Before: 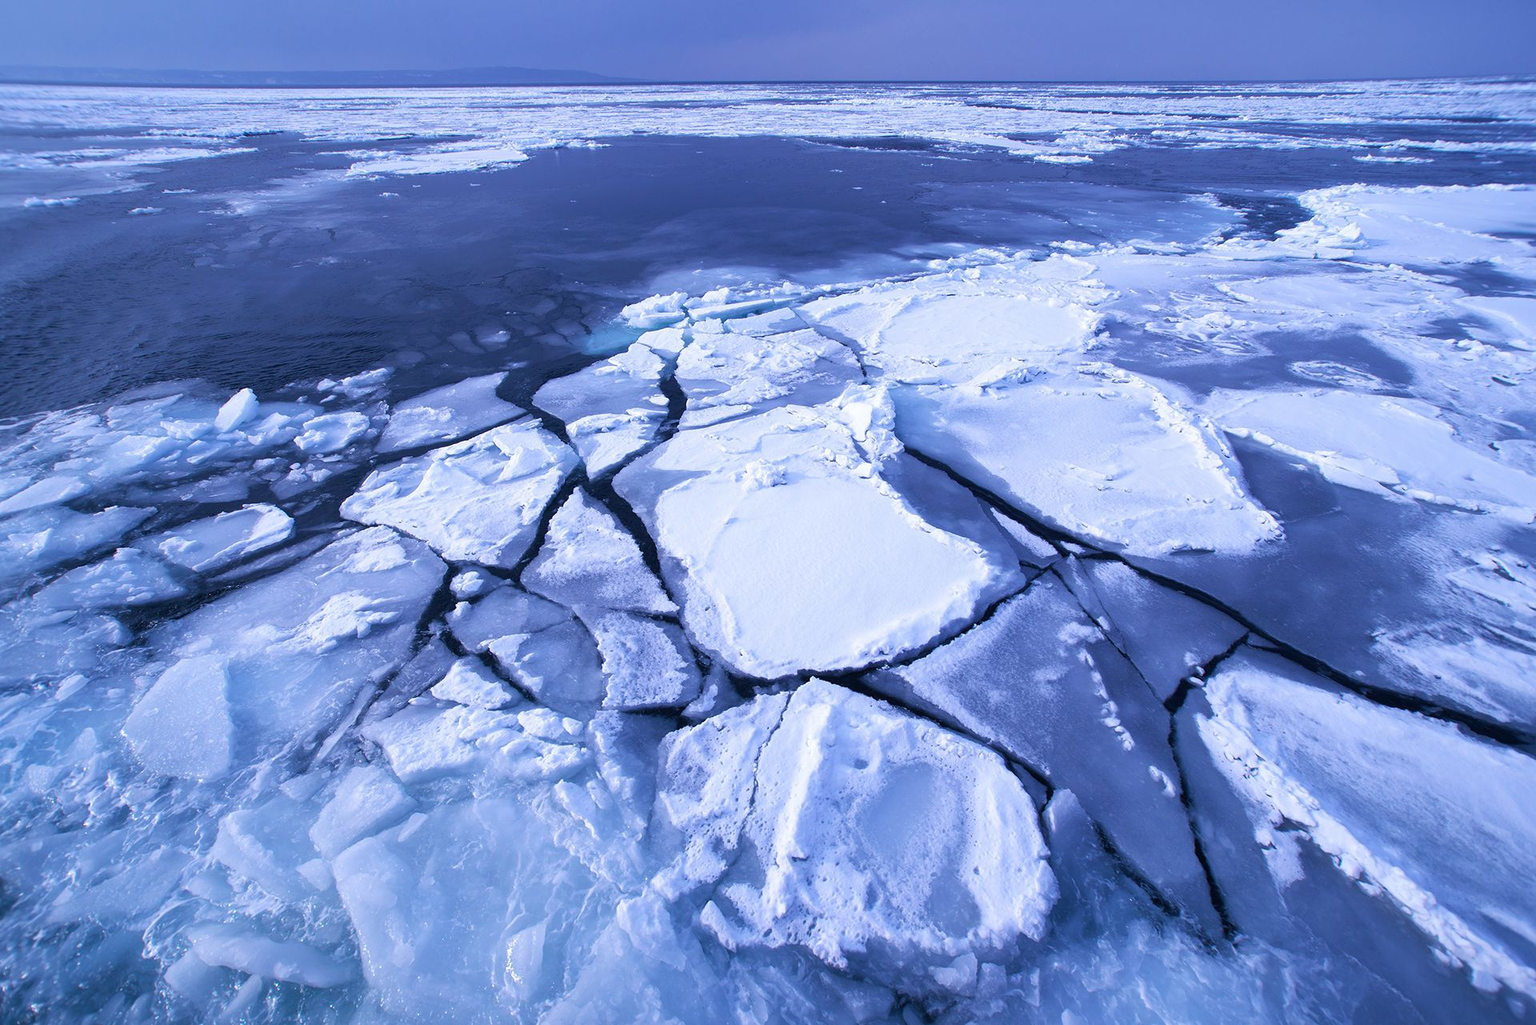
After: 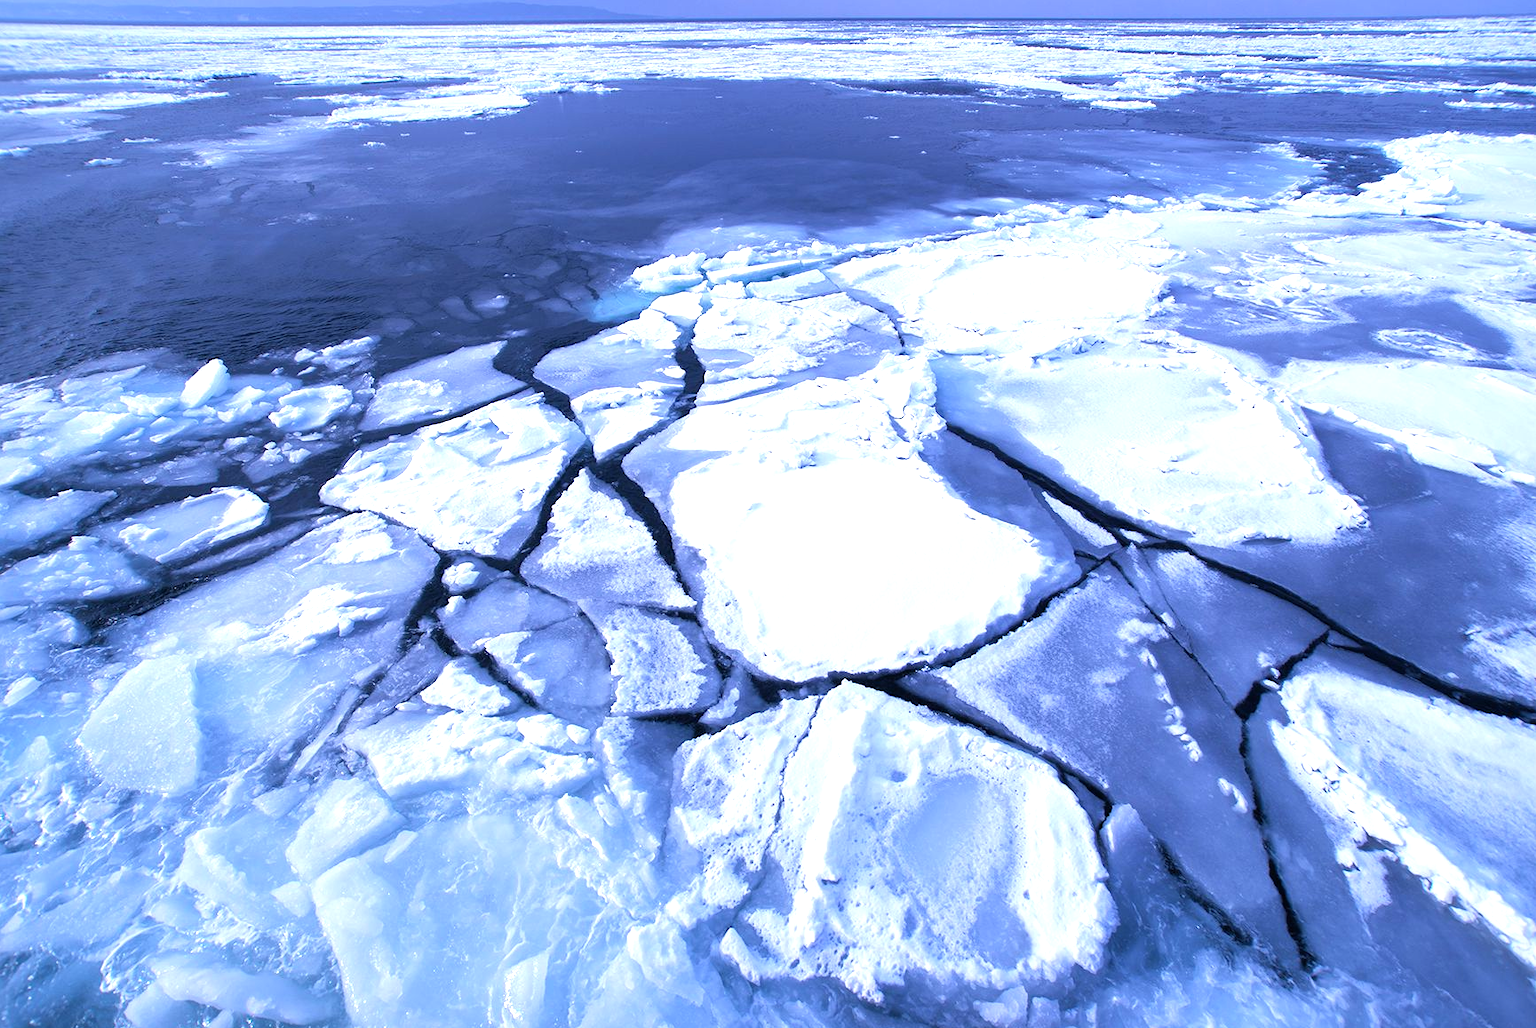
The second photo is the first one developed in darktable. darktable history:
crop: left 3.431%, top 6.358%, right 6.513%, bottom 3.202%
tone equalizer: -8 EV -0.747 EV, -7 EV -0.679 EV, -6 EV -0.62 EV, -5 EV -0.394 EV, -3 EV 0.382 EV, -2 EV 0.6 EV, -1 EV 0.7 EV, +0 EV 0.729 EV
